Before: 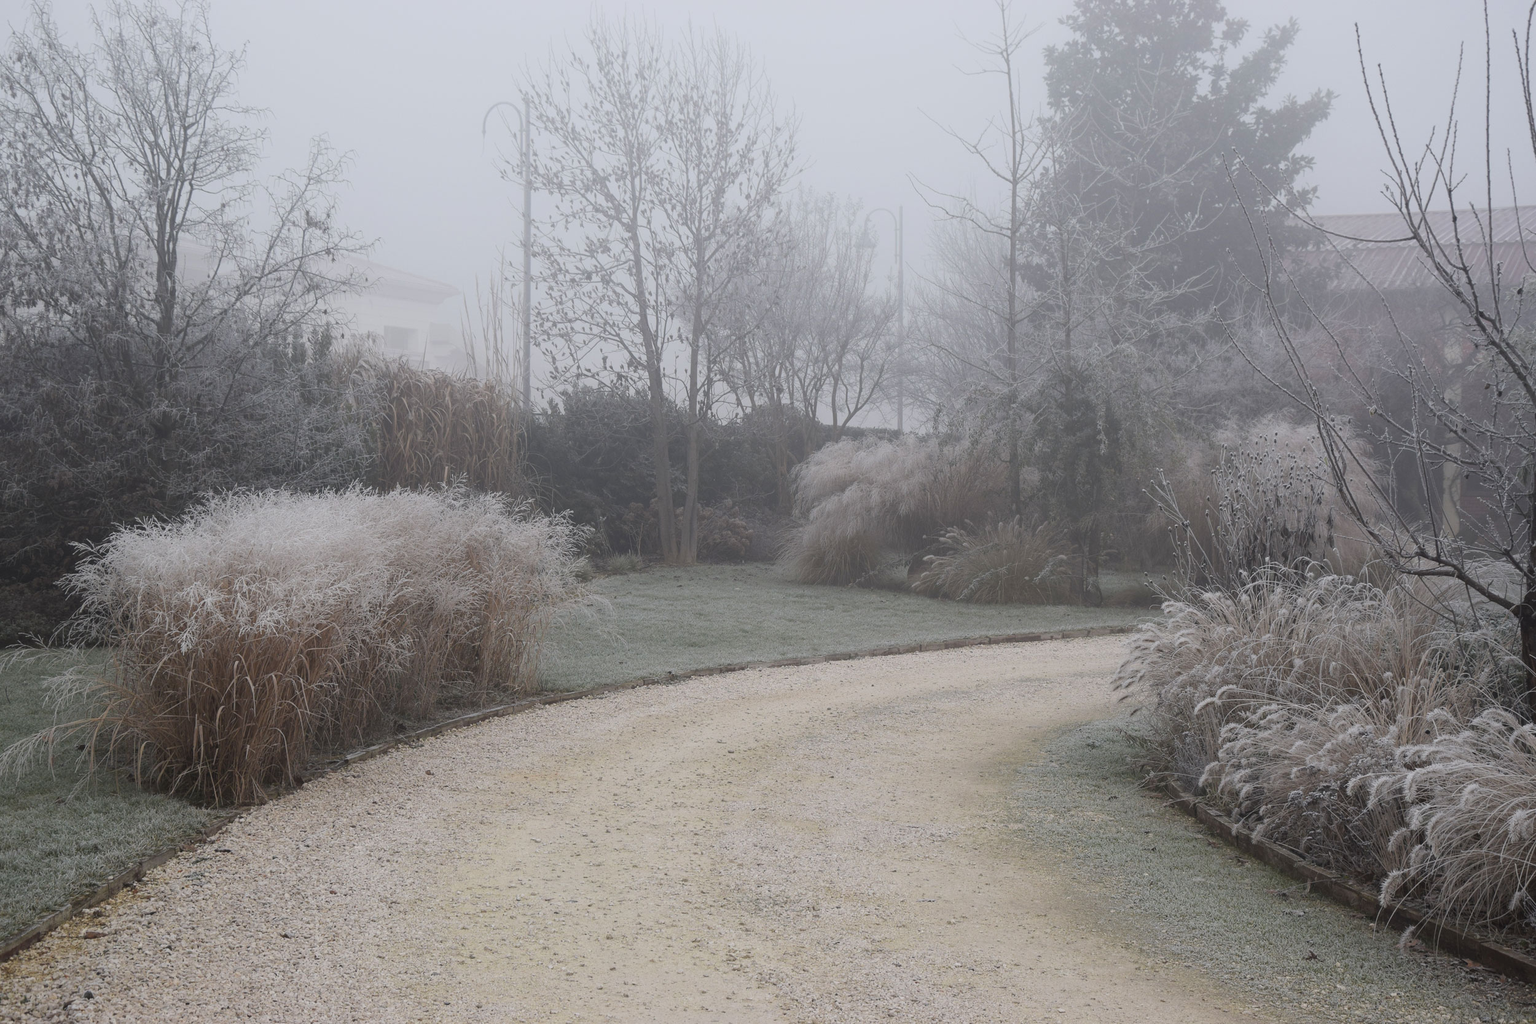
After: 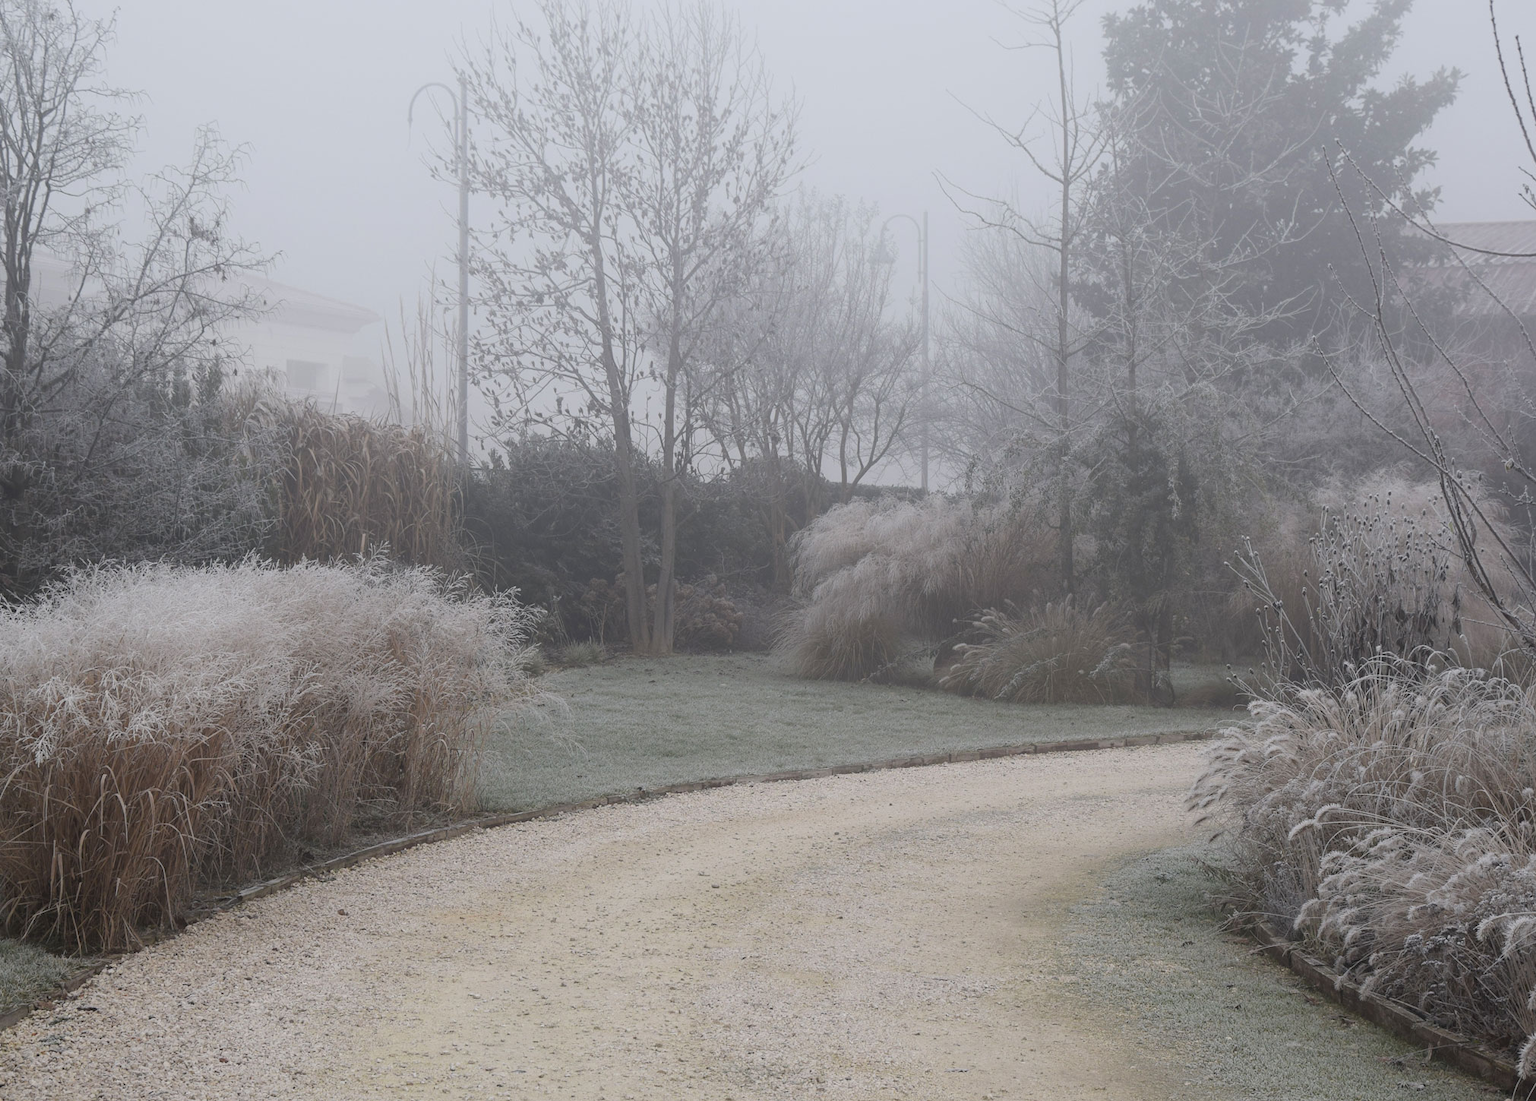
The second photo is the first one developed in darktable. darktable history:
crop: left 9.929%, top 3.475%, right 9.188%, bottom 9.529%
bloom: size 5%, threshold 95%, strength 15%
